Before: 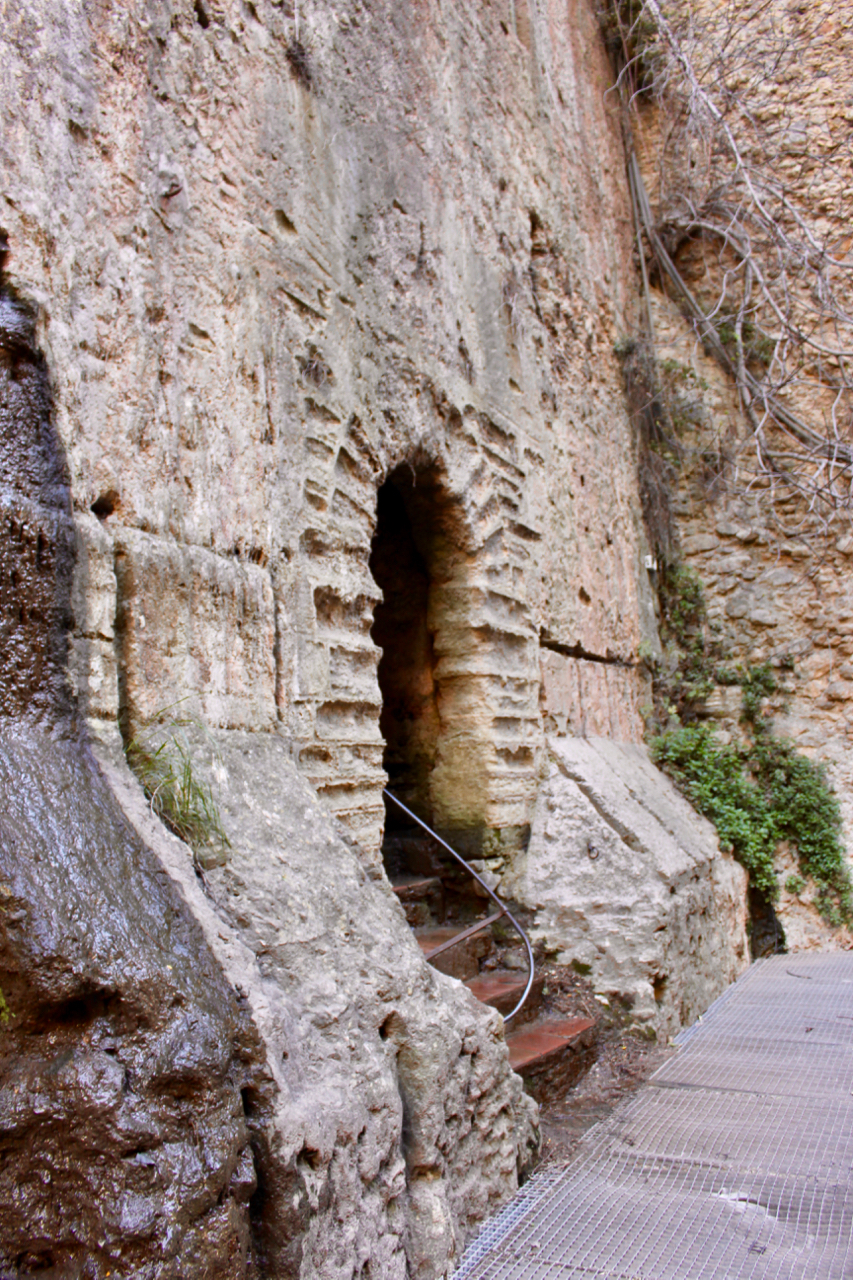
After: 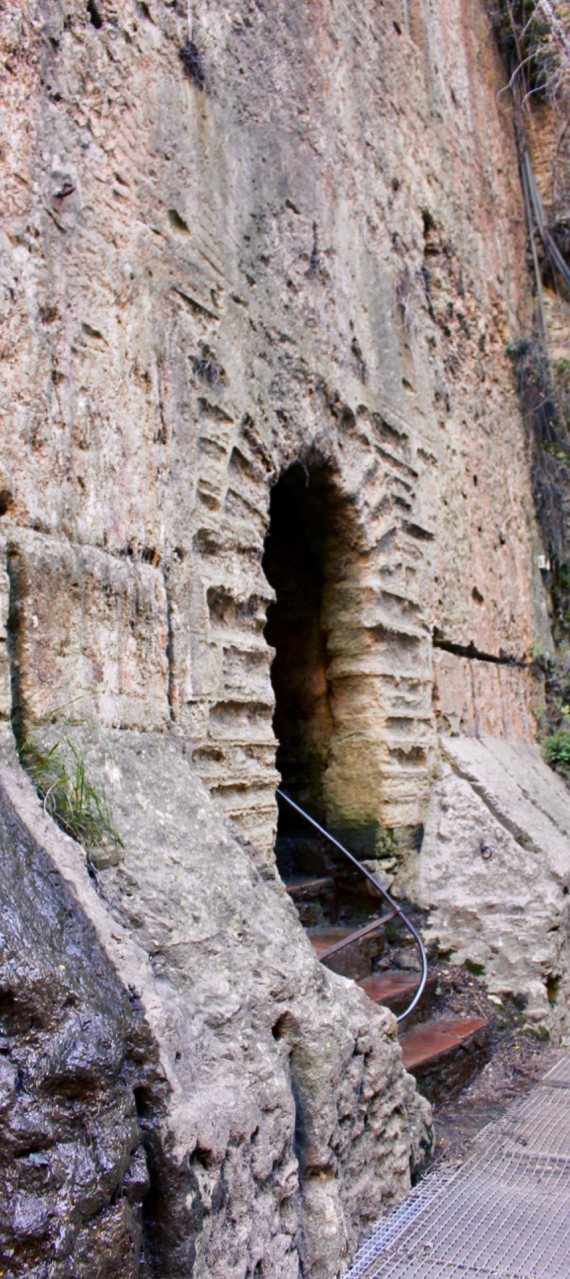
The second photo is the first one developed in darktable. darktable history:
color balance rgb: shadows lift › luminance -40.864%, shadows lift › chroma 13.883%, shadows lift › hue 259.05°, perceptual saturation grading › global saturation 0.922%, global vibrance 20%
crop and rotate: left 12.664%, right 20.488%
